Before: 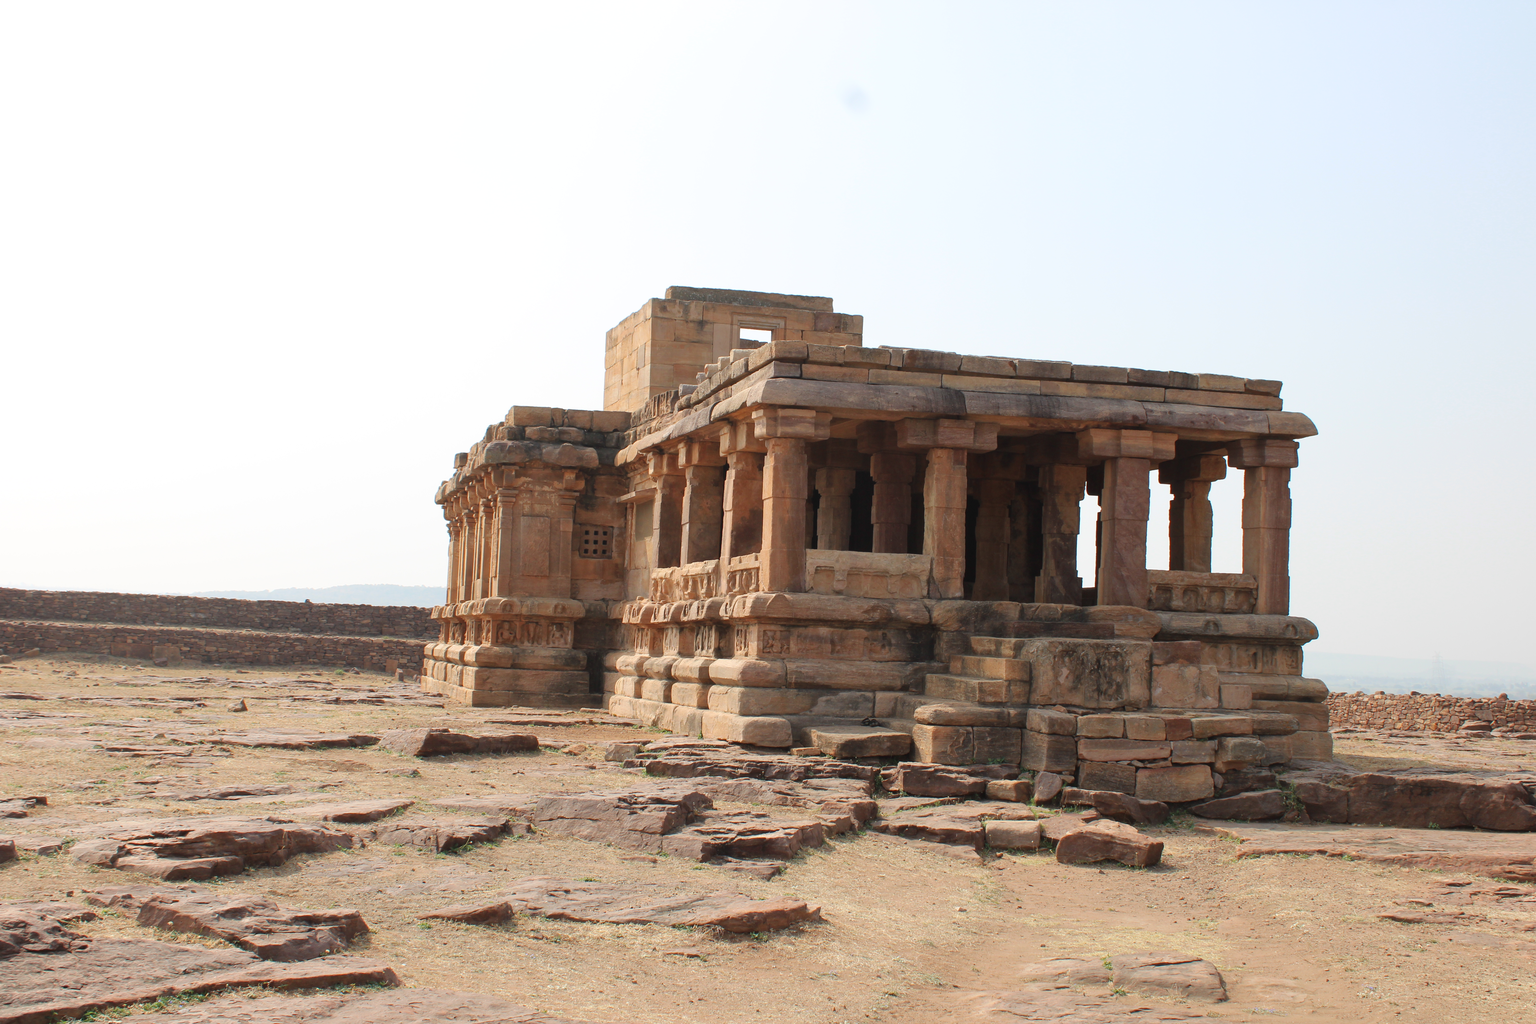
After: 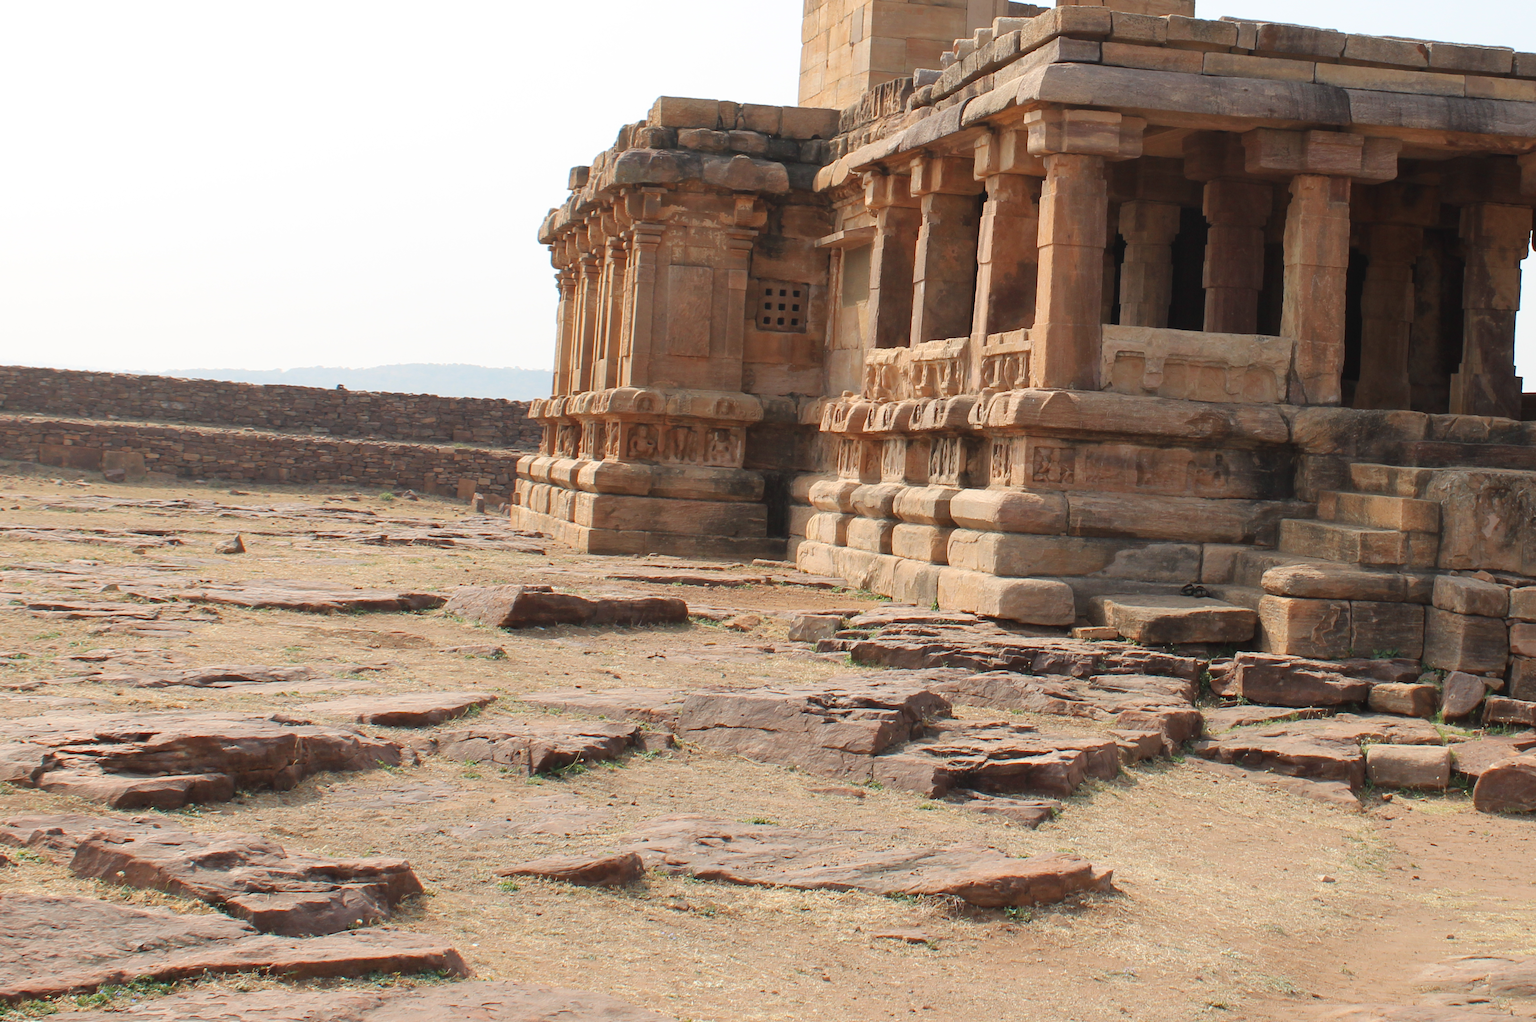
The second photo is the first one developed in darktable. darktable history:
crop and rotate: angle -1.24°, left 3.957%, top 32.415%, right 28.341%
